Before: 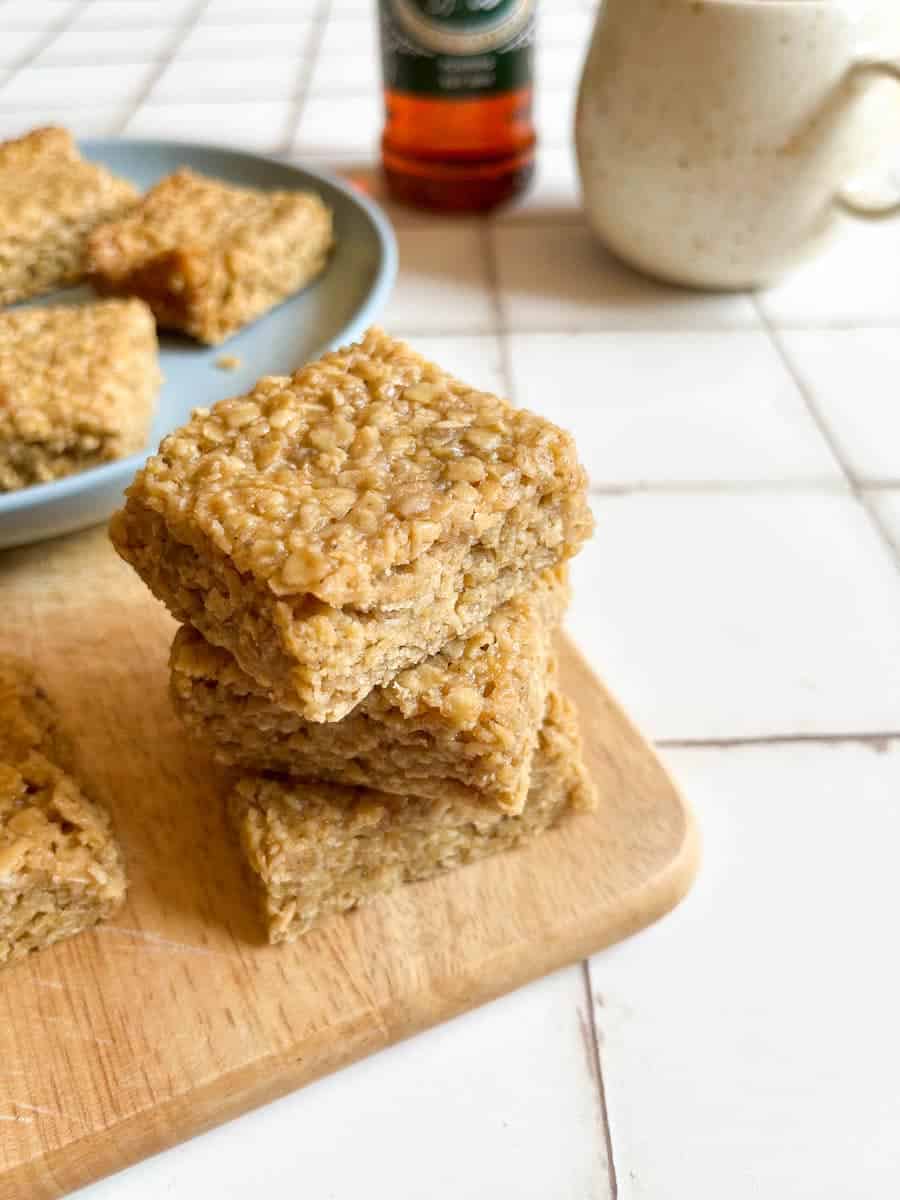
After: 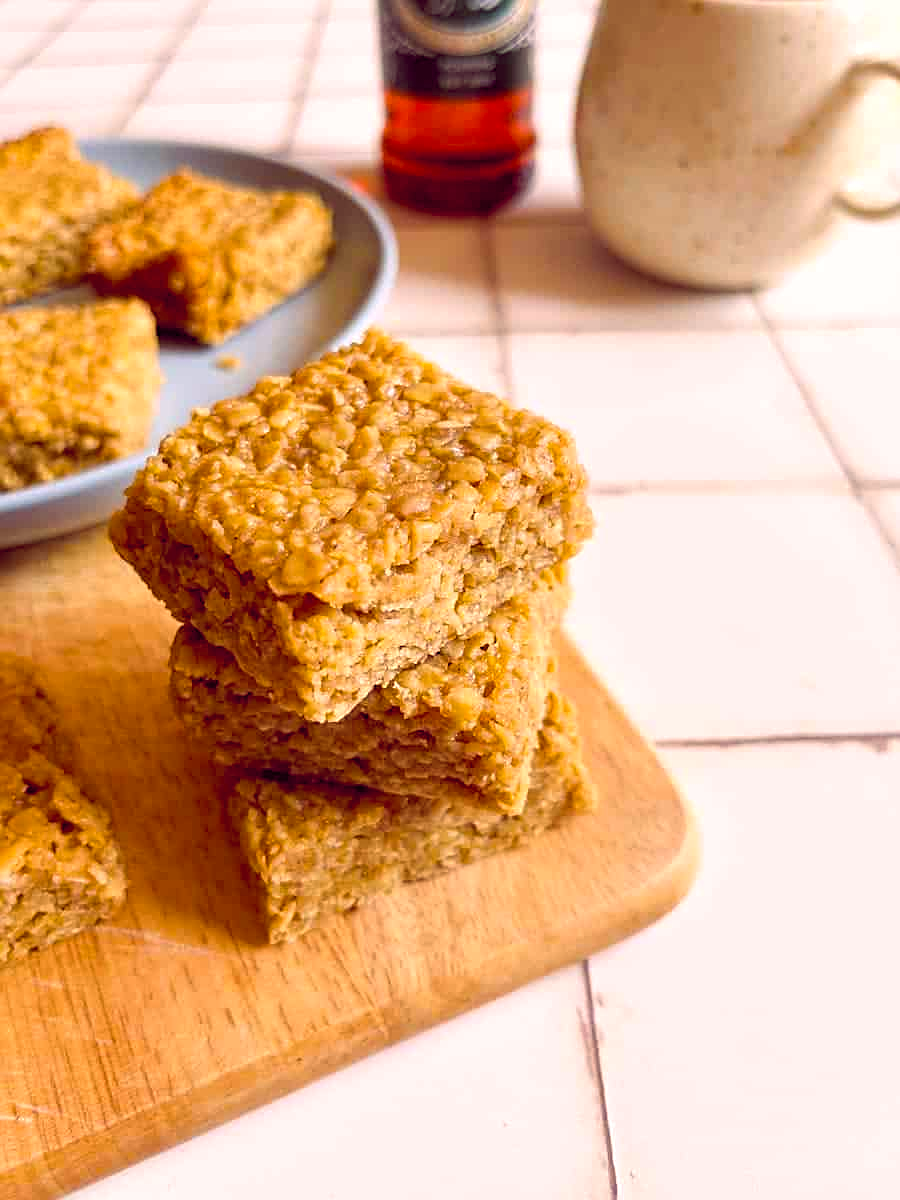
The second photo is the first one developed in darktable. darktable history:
color balance rgb: shadows lift › chroma 6.43%, shadows lift › hue 305.74°, highlights gain › chroma 2.43%, highlights gain › hue 35.74°, global offset › chroma 0.28%, global offset › hue 320.29°, linear chroma grading › global chroma 5.5%, perceptual saturation grading › global saturation 30%, contrast 5.15%
sharpen: on, module defaults
